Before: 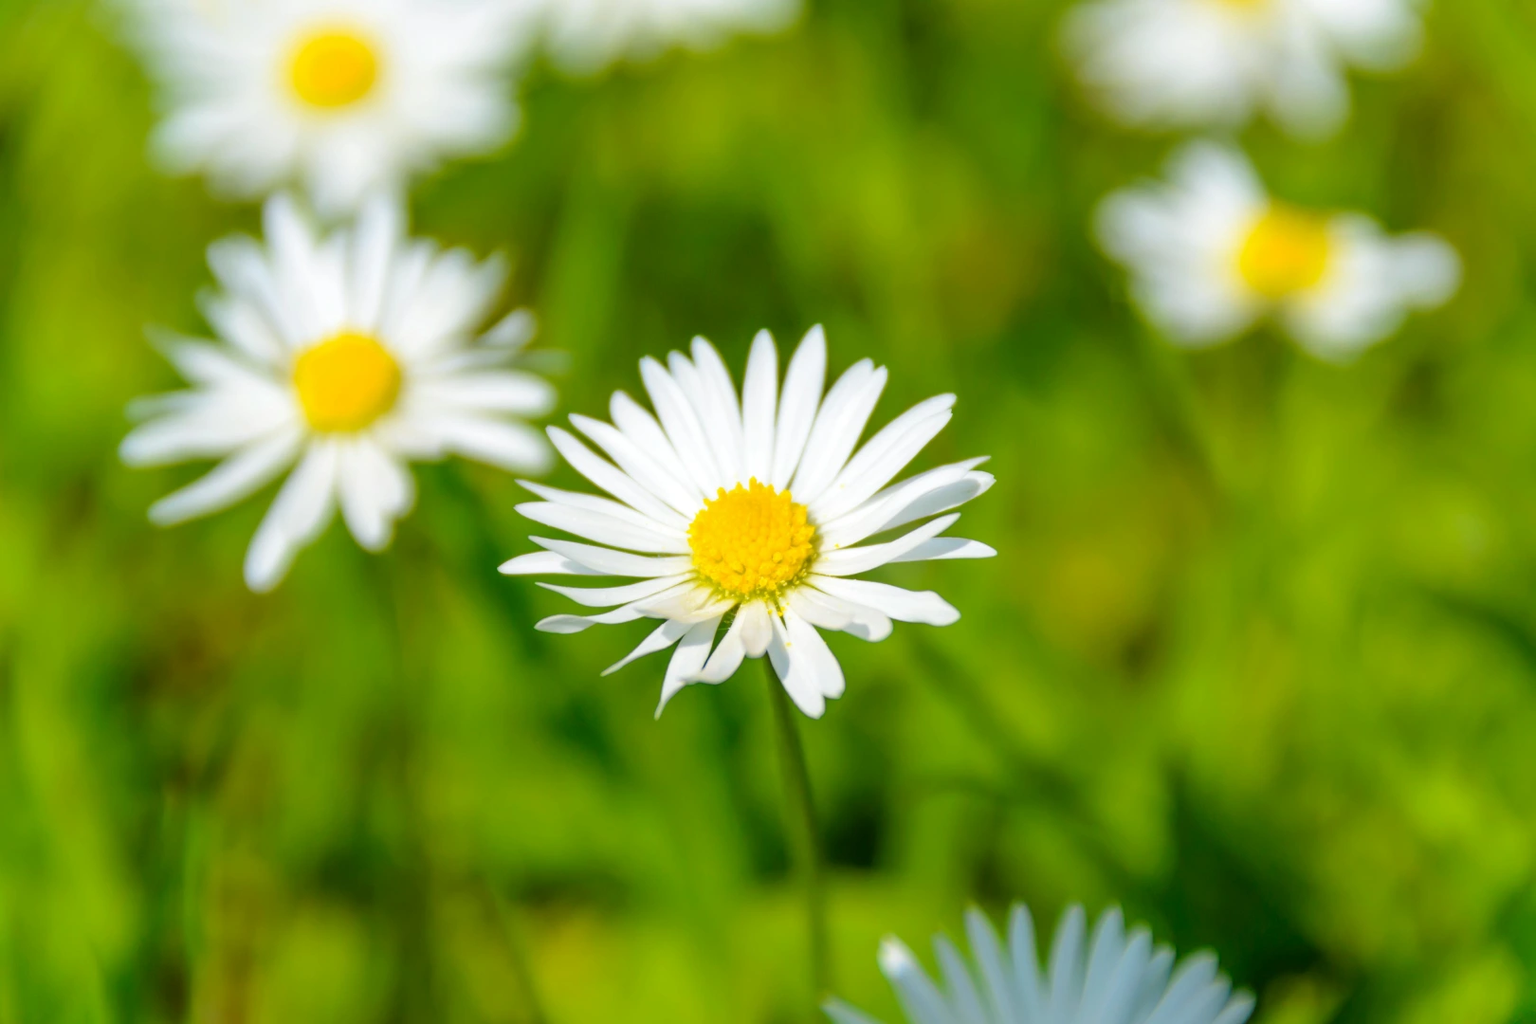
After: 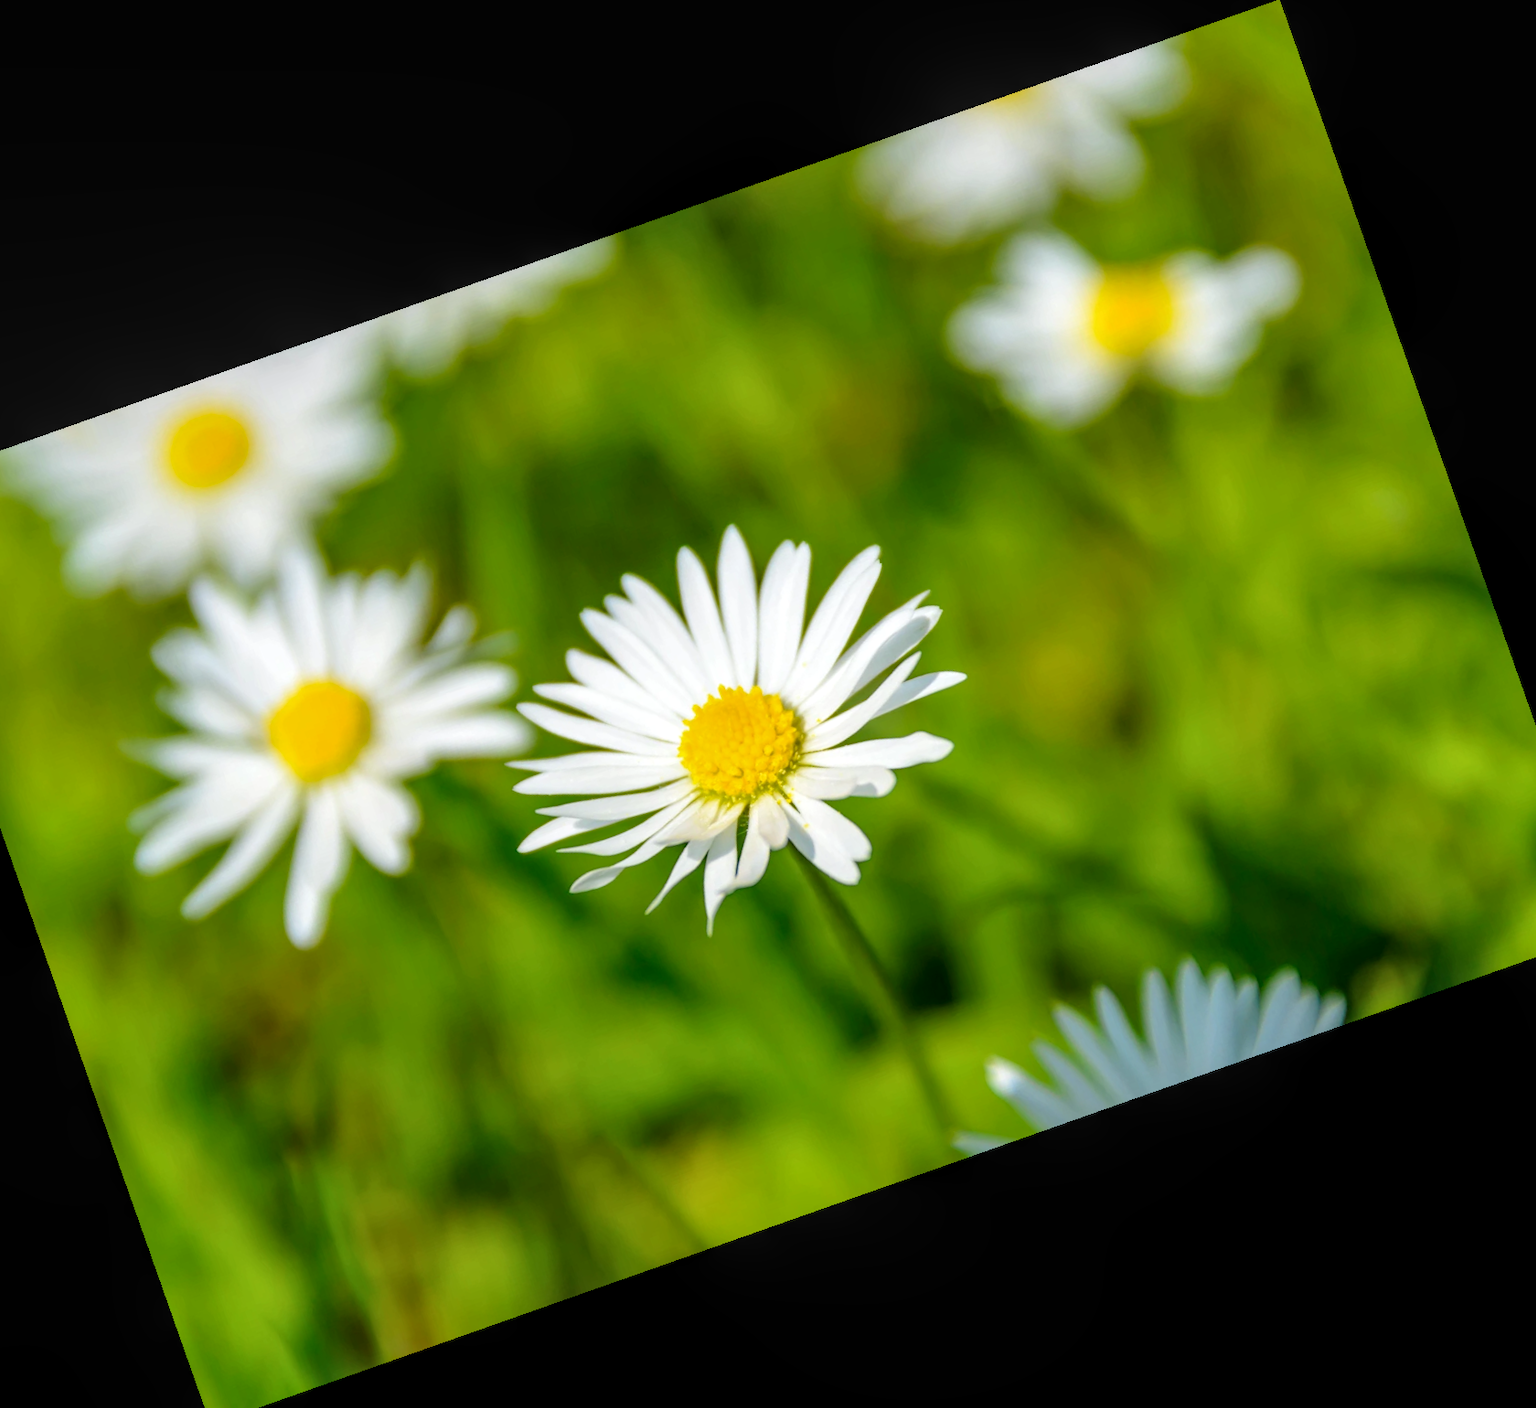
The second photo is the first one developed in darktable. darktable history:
crop and rotate: angle 19.43°, left 6.812%, right 4.125%, bottom 1.087%
local contrast: on, module defaults
